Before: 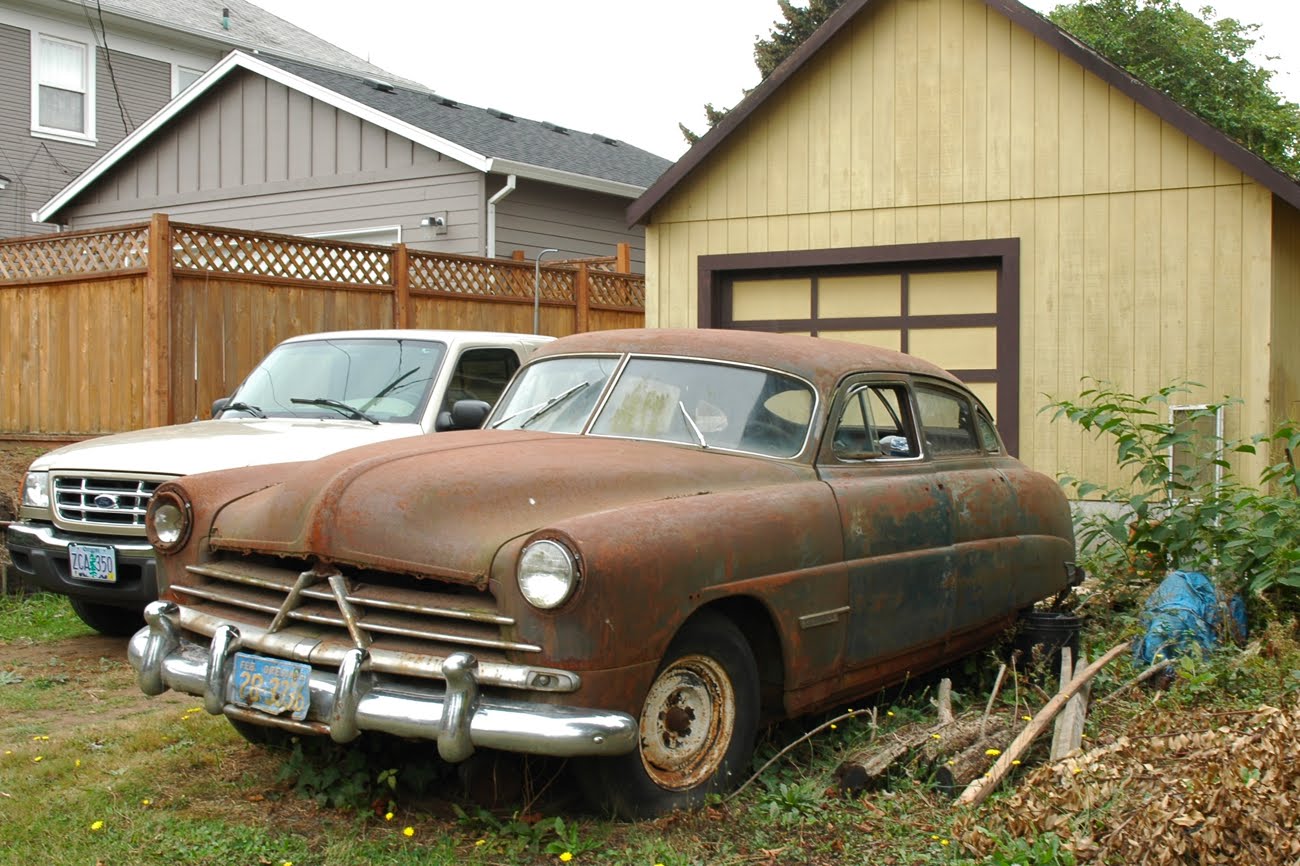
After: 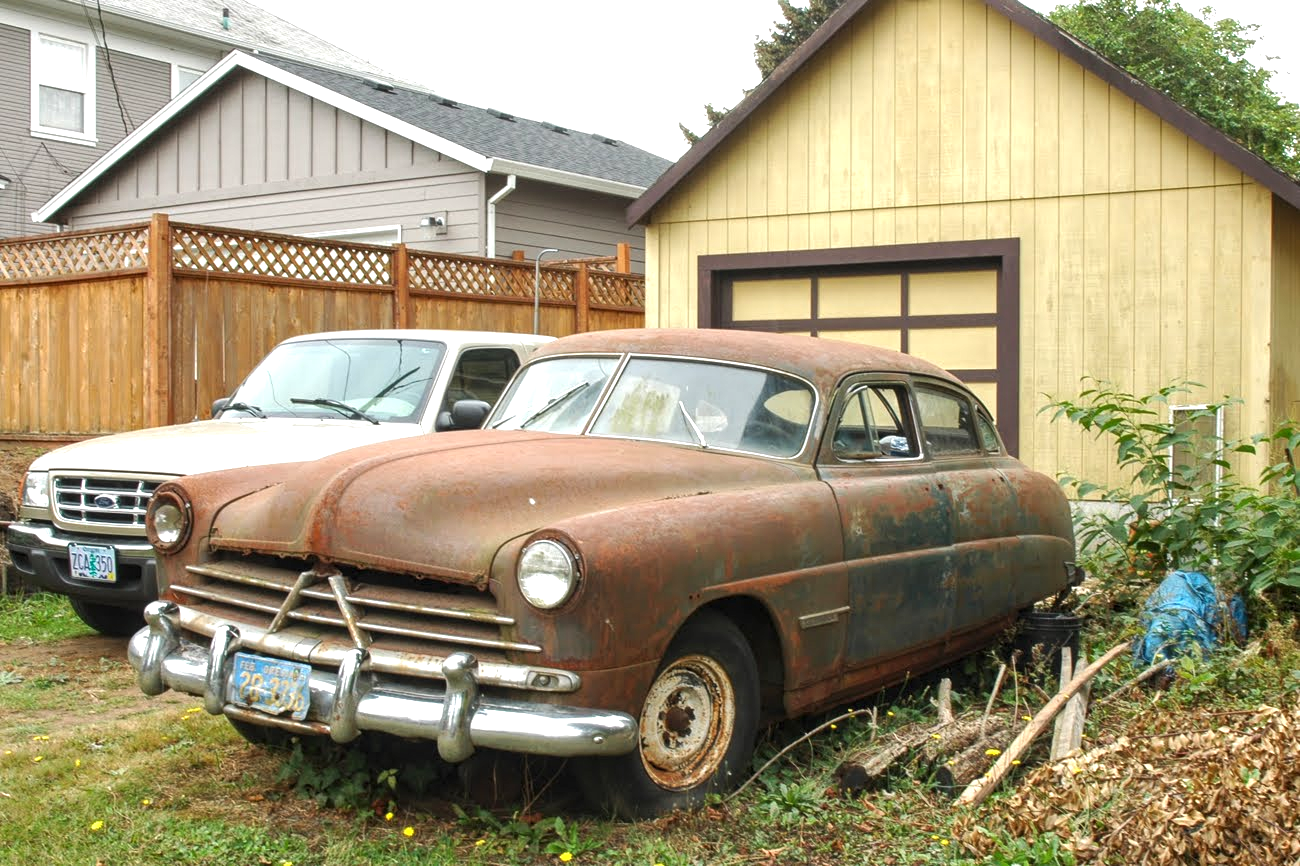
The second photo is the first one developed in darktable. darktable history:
exposure: black level correction -0.002, exposure 0.547 EV, compensate highlight preservation false
local contrast: on, module defaults
color correction: highlights b* 0.067
